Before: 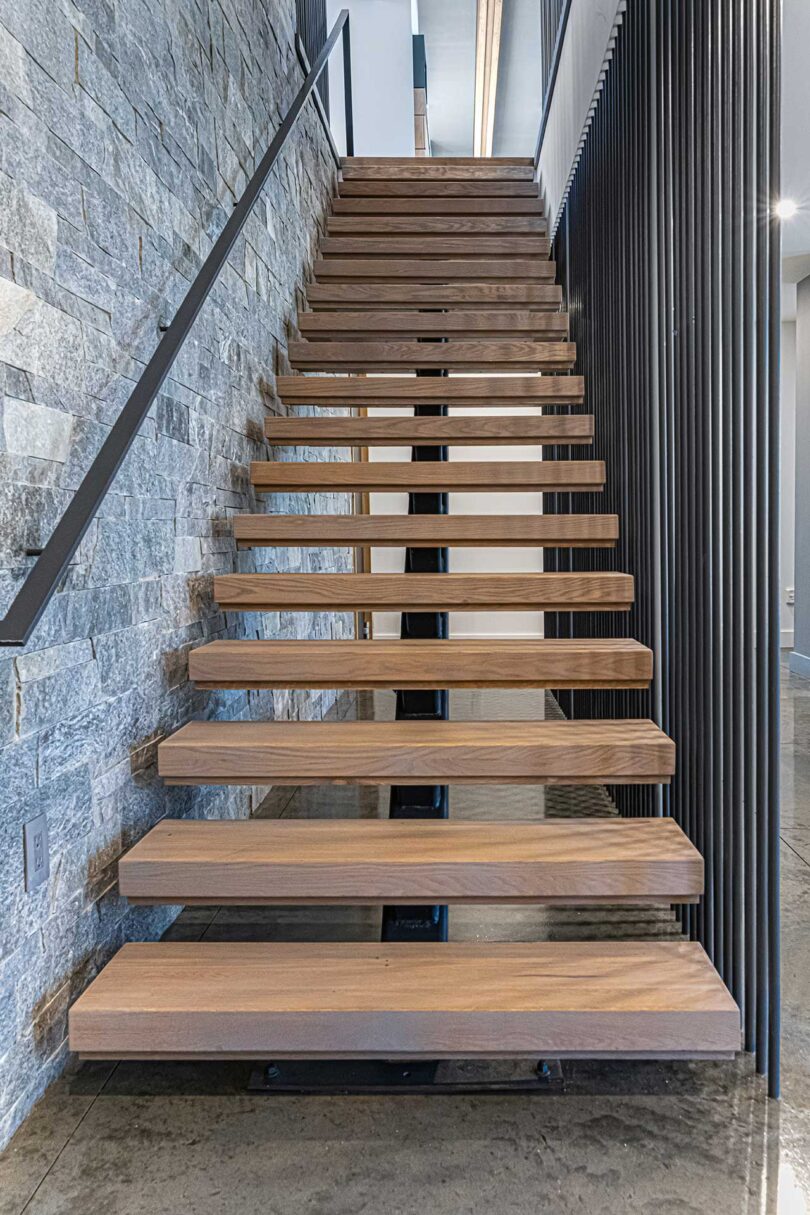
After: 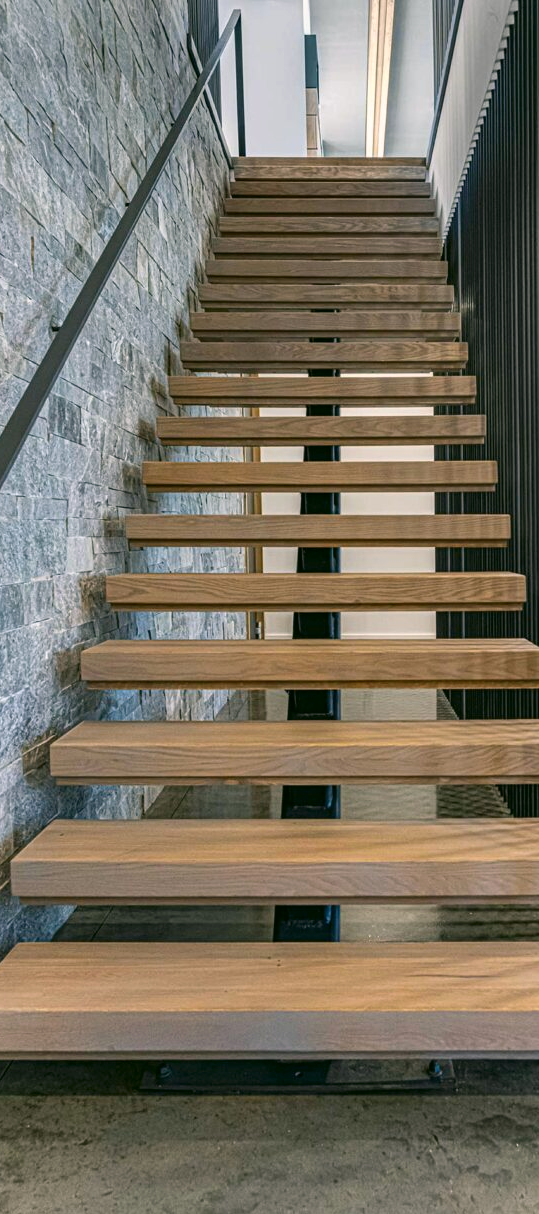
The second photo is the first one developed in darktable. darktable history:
crop and rotate: left 13.342%, right 19.991%
color correction: highlights a* 4.02, highlights b* 4.98, shadows a* -7.55, shadows b* 4.98
